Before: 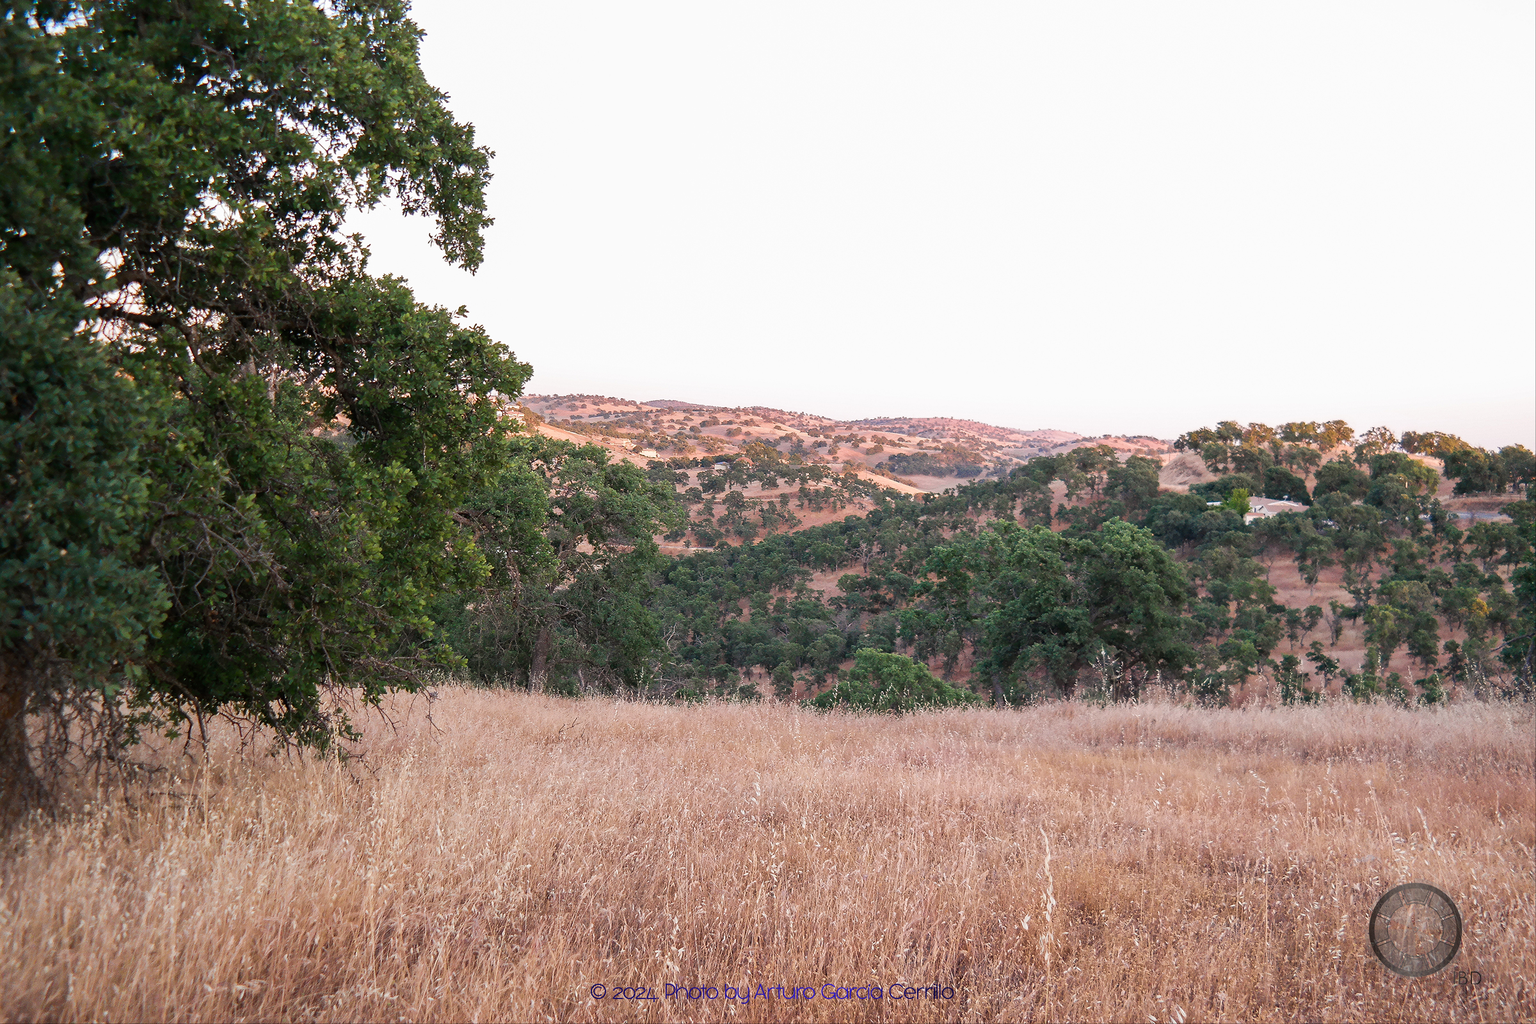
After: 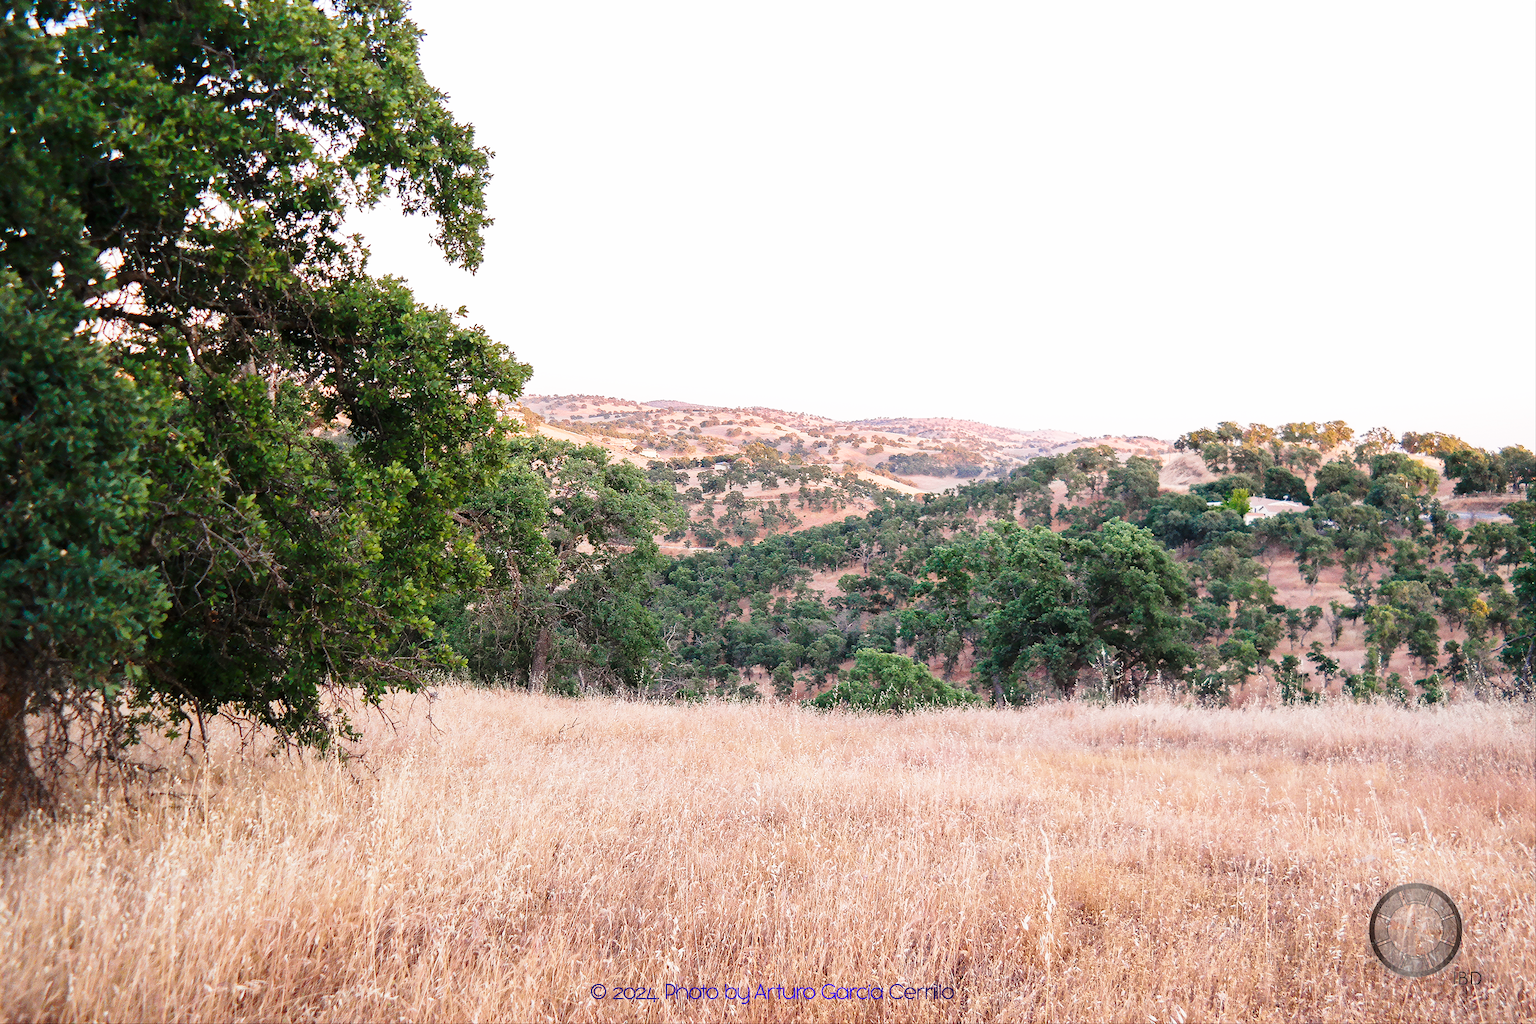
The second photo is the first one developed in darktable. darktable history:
base curve: curves: ch0 [(0, 0) (0.028, 0.03) (0.121, 0.232) (0.46, 0.748) (0.859, 0.968) (1, 1)], preserve colors none
